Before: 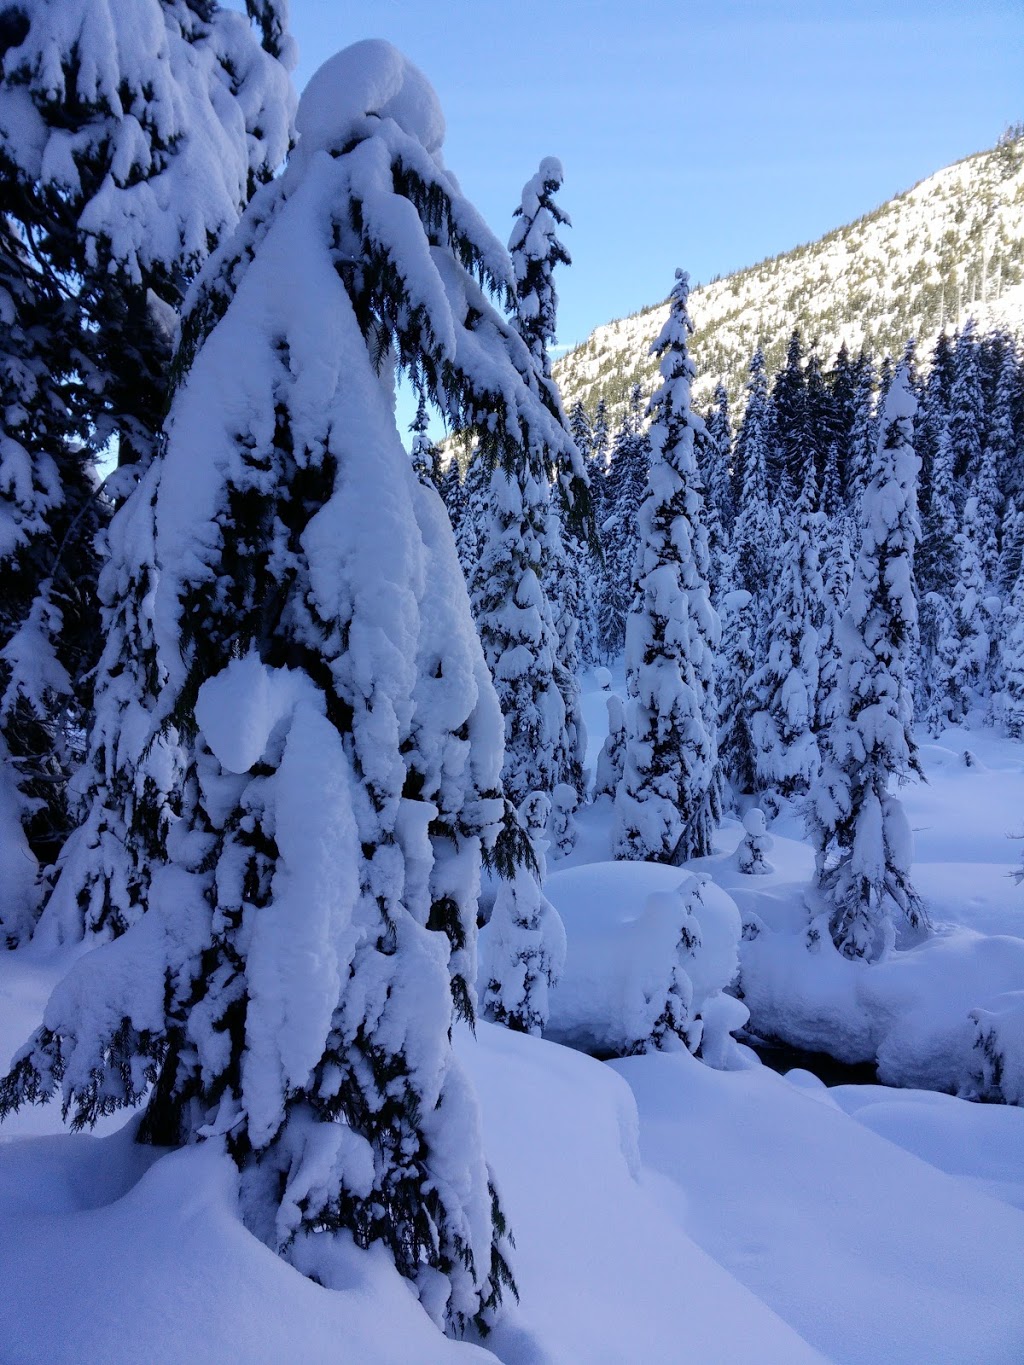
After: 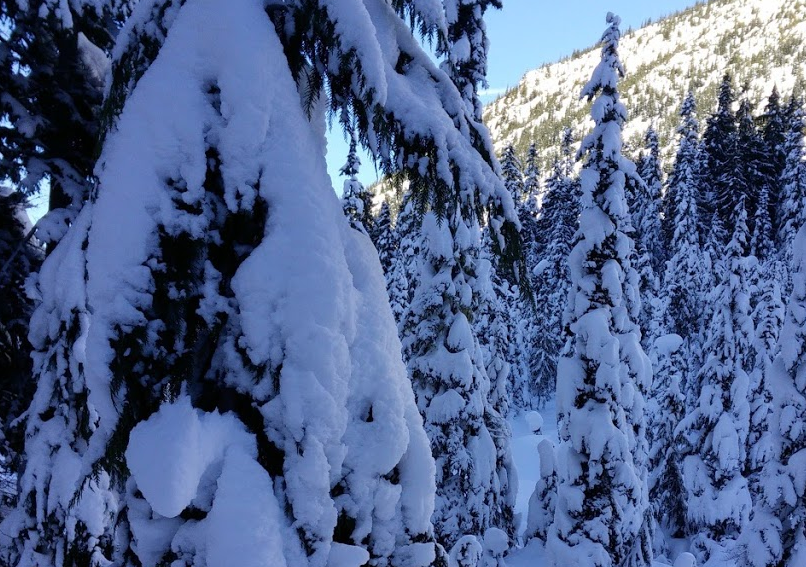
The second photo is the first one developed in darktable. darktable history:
crop: left 6.773%, top 18.767%, right 14.502%, bottom 39.665%
